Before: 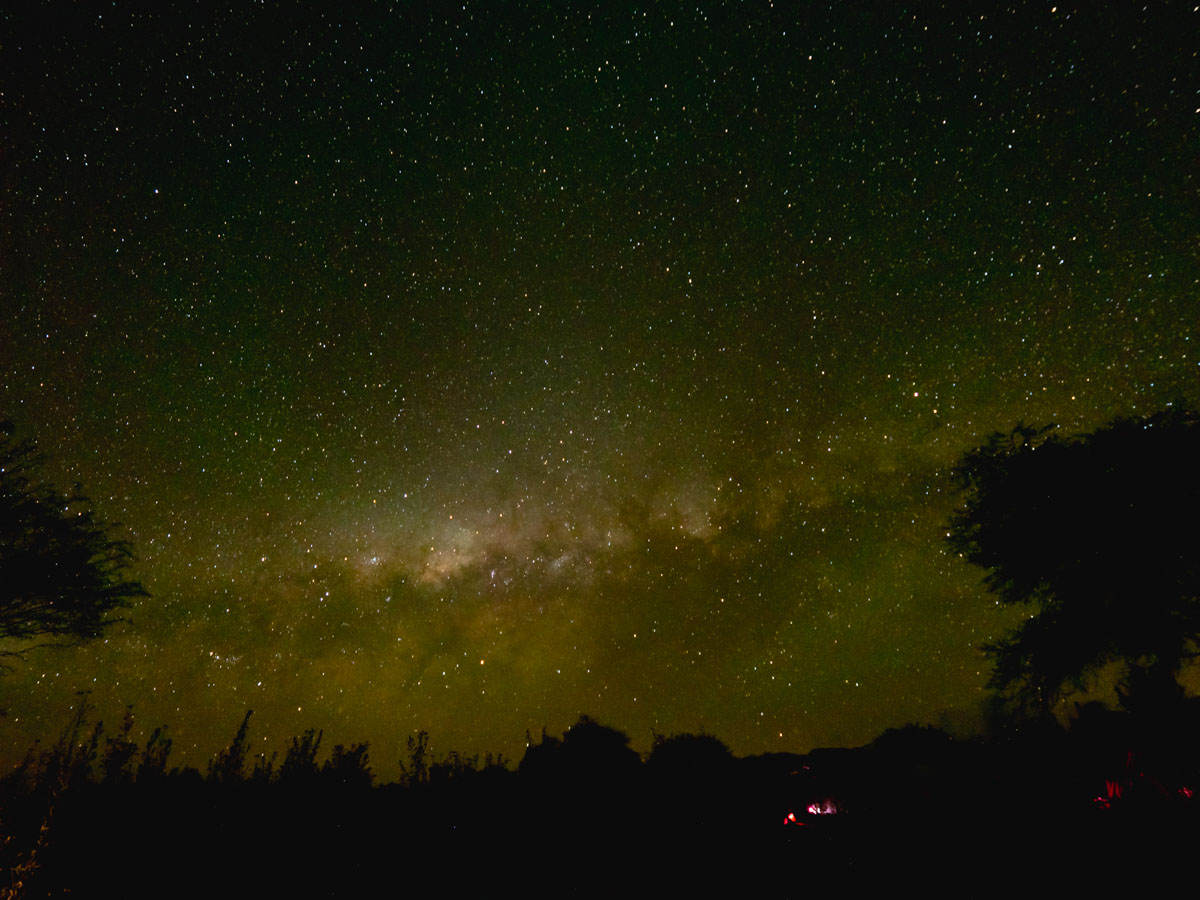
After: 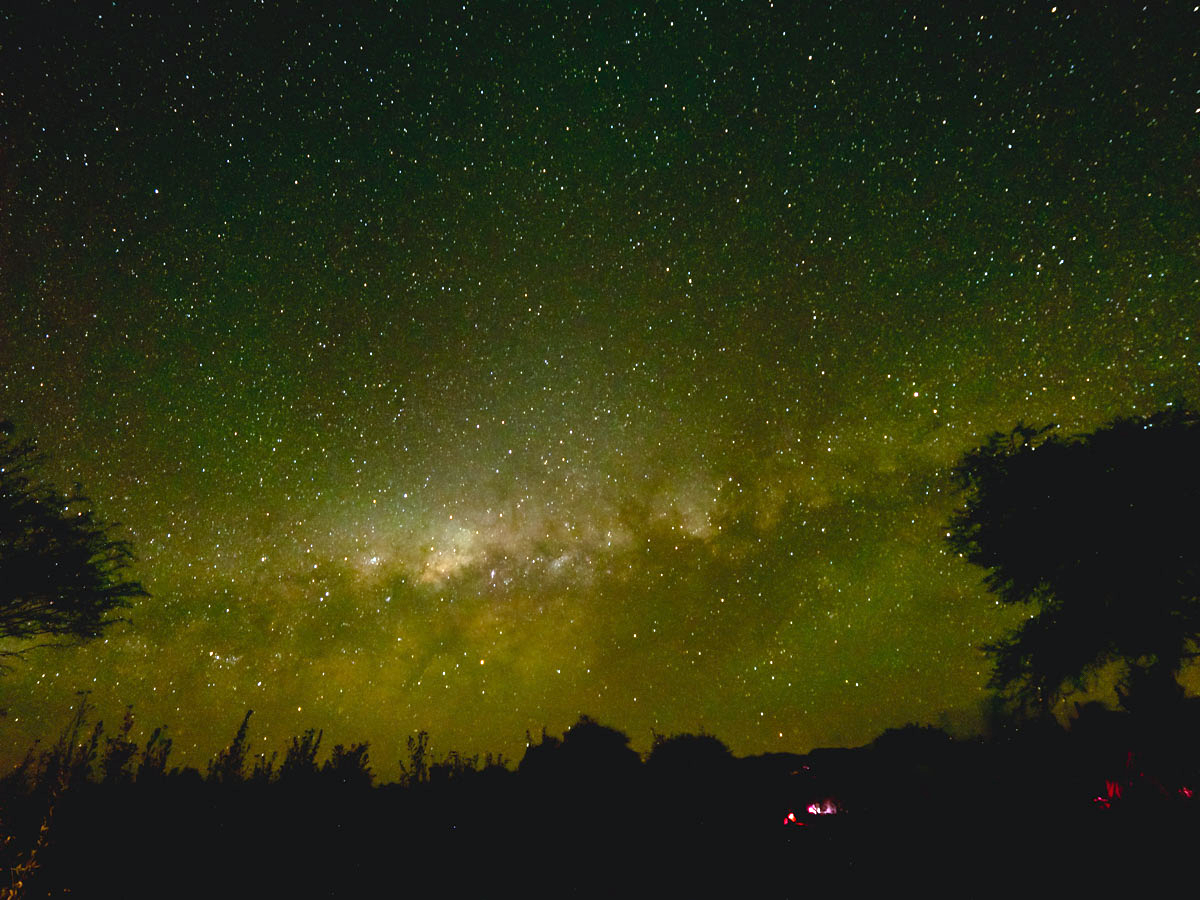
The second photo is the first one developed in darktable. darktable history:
exposure: exposure 1.25 EV, compensate exposure bias true, compensate highlight preservation false
white balance: red 0.925, blue 1.046
